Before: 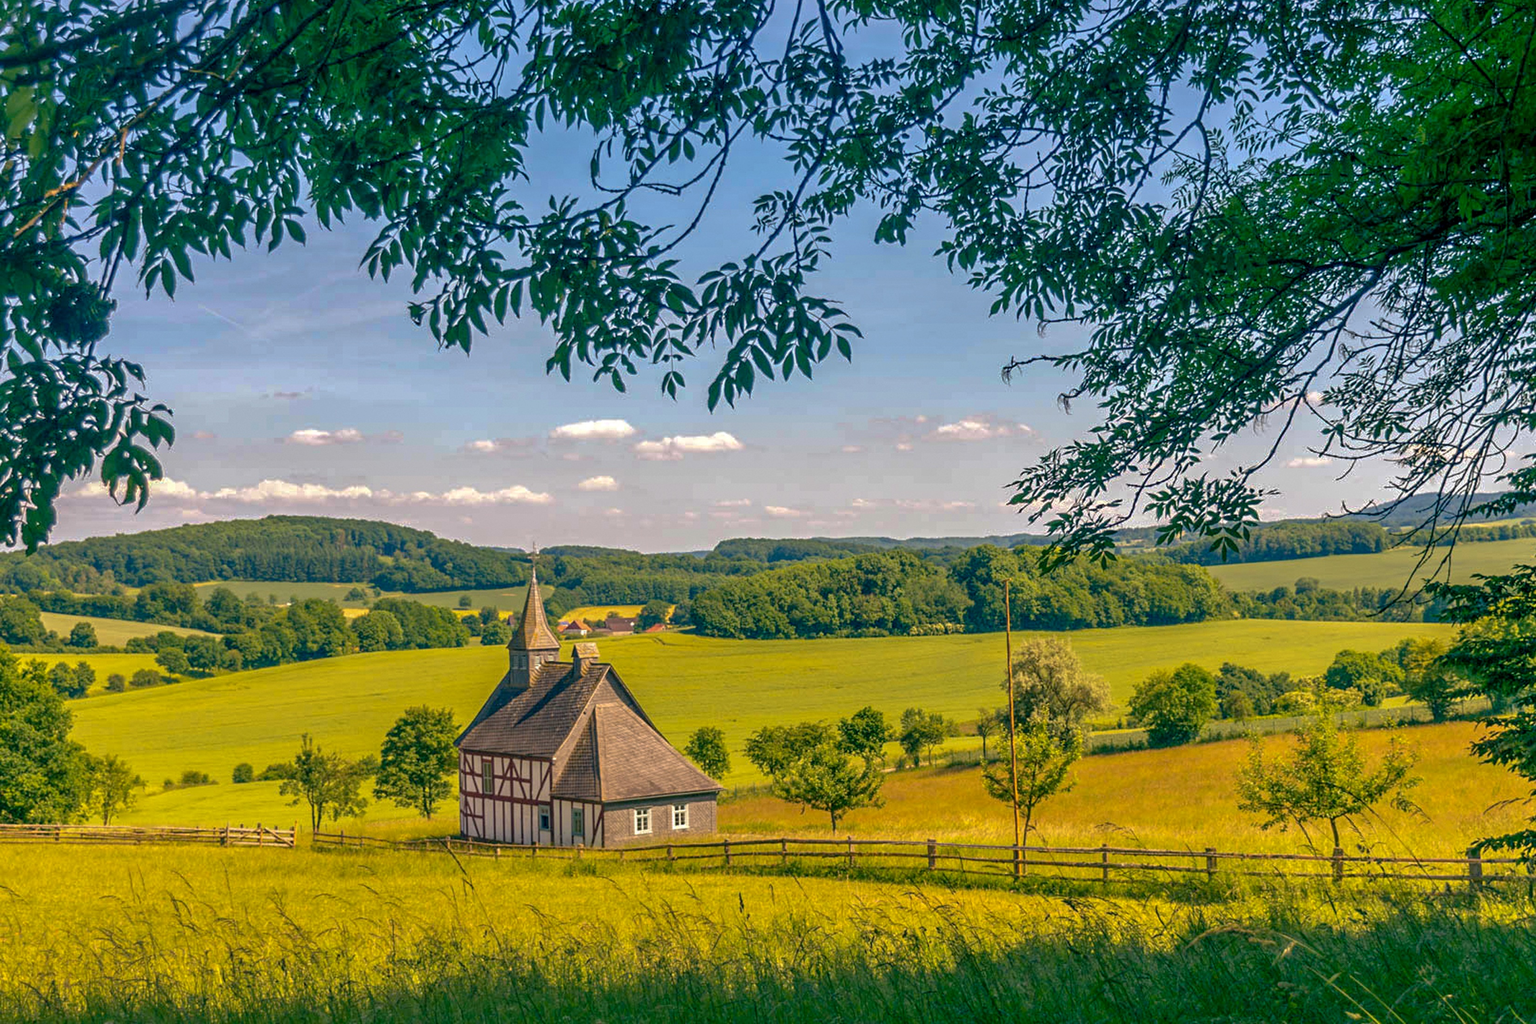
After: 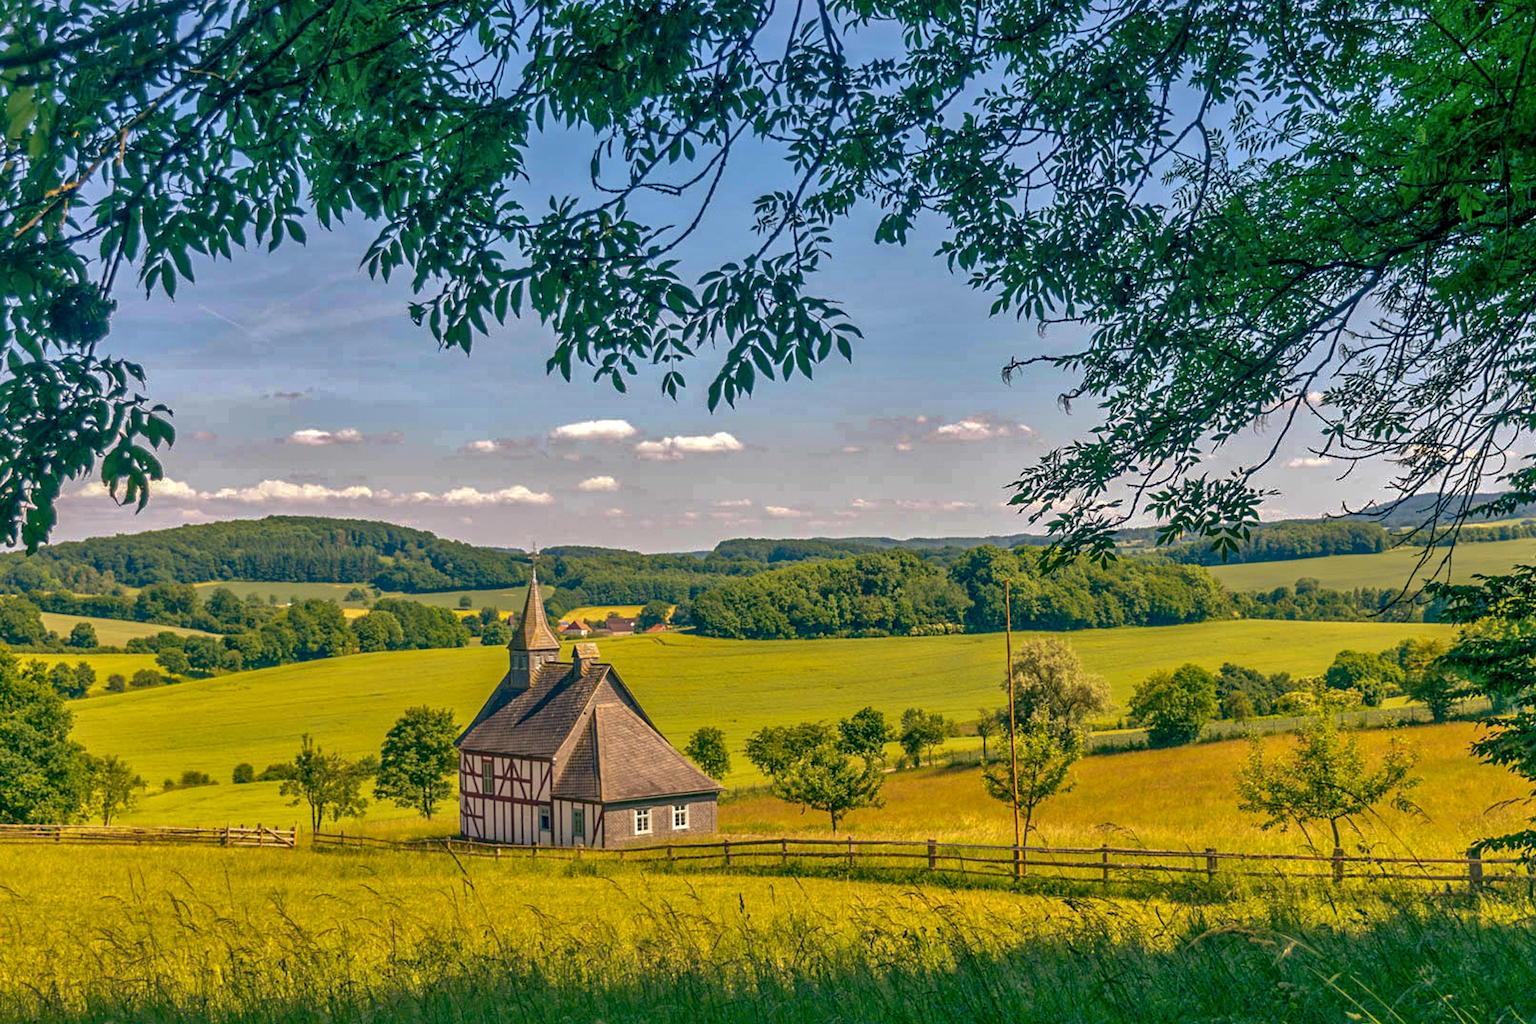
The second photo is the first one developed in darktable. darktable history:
shadows and highlights: shadows 43.57, white point adjustment -1.35, soften with gaussian
local contrast: mode bilateral grid, contrast 21, coarseness 50, detail 119%, midtone range 0.2
